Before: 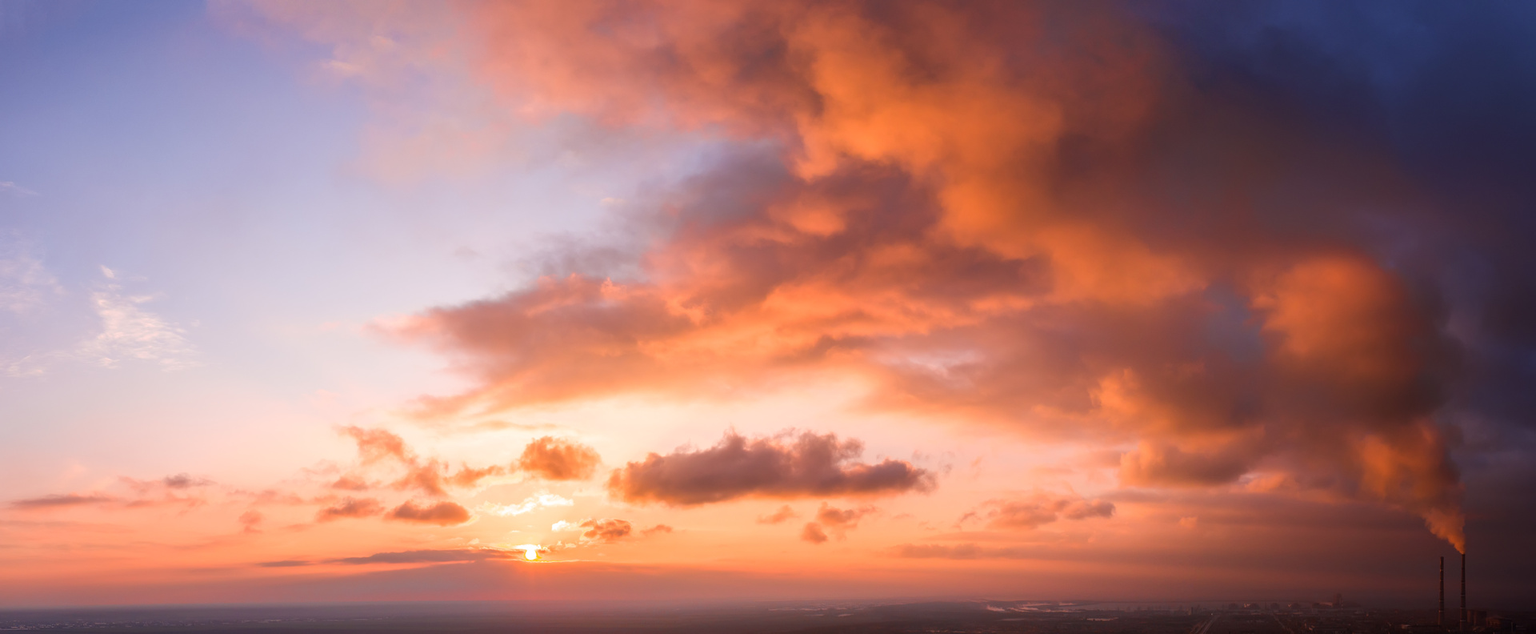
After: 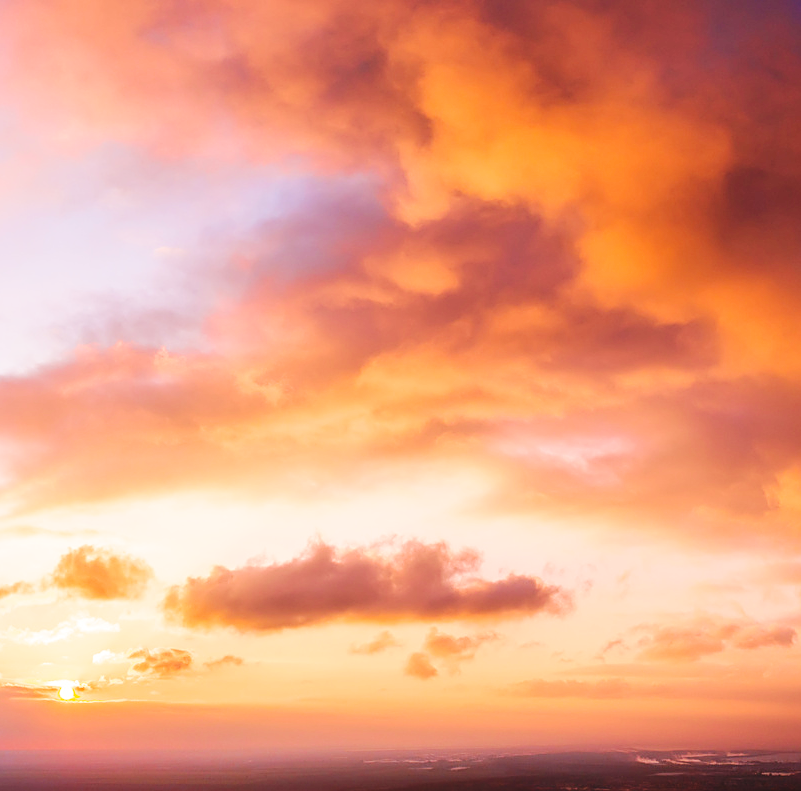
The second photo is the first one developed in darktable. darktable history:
base curve: curves: ch0 [(0, 0) (0.036, 0.025) (0.121, 0.166) (0.206, 0.329) (0.605, 0.79) (1, 1)], preserve colors none
velvia: on, module defaults
contrast brightness saturation: contrast 0.053, brightness 0.064, saturation 0.009
crop: left 31.106%, right 27.155%
sharpen: on, module defaults
